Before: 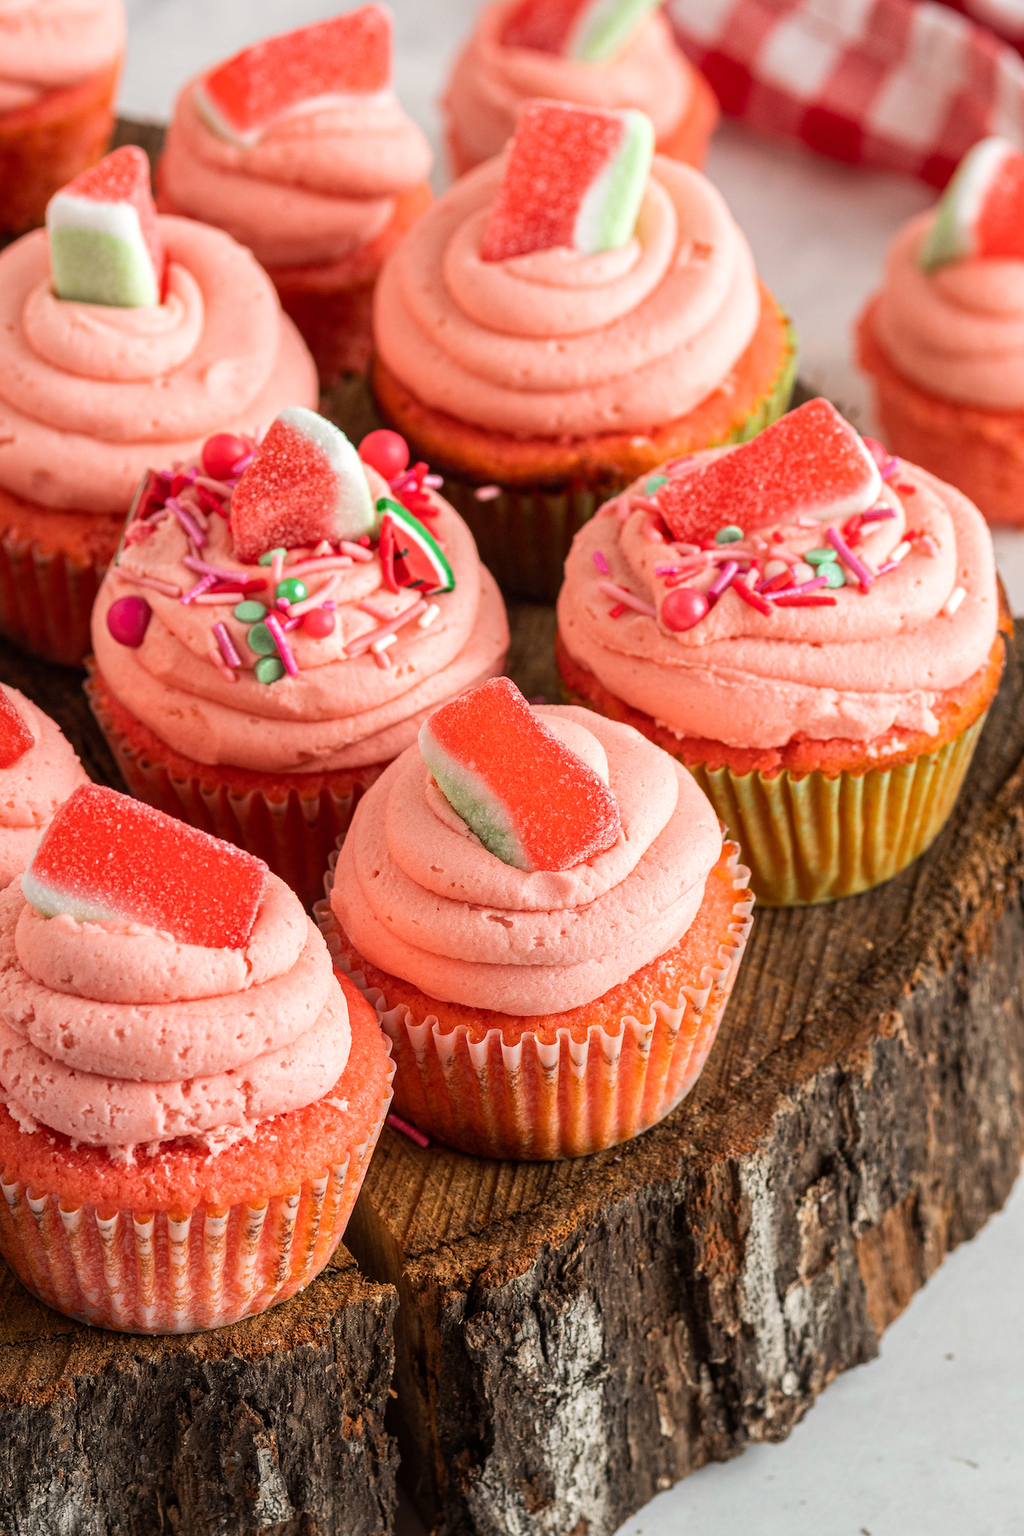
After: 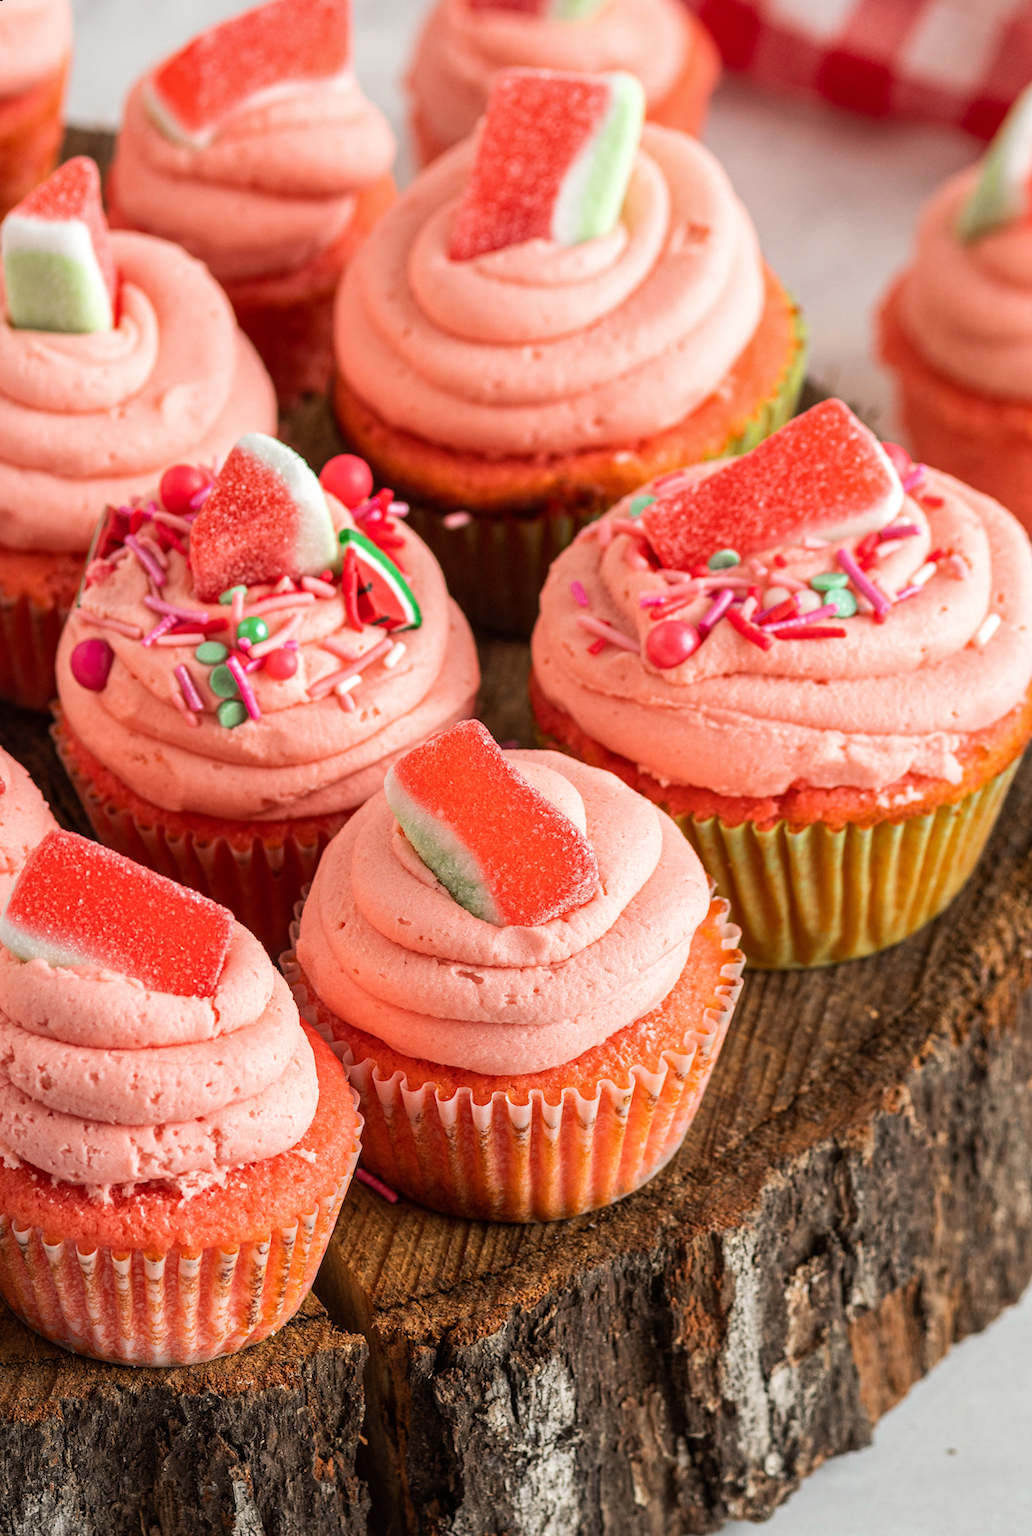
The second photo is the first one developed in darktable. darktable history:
shadows and highlights: shadows 4.1, highlights -17.6, soften with gaussian
rotate and perspective: rotation 0.062°, lens shift (vertical) 0.115, lens shift (horizontal) -0.133, crop left 0.047, crop right 0.94, crop top 0.061, crop bottom 0.94
